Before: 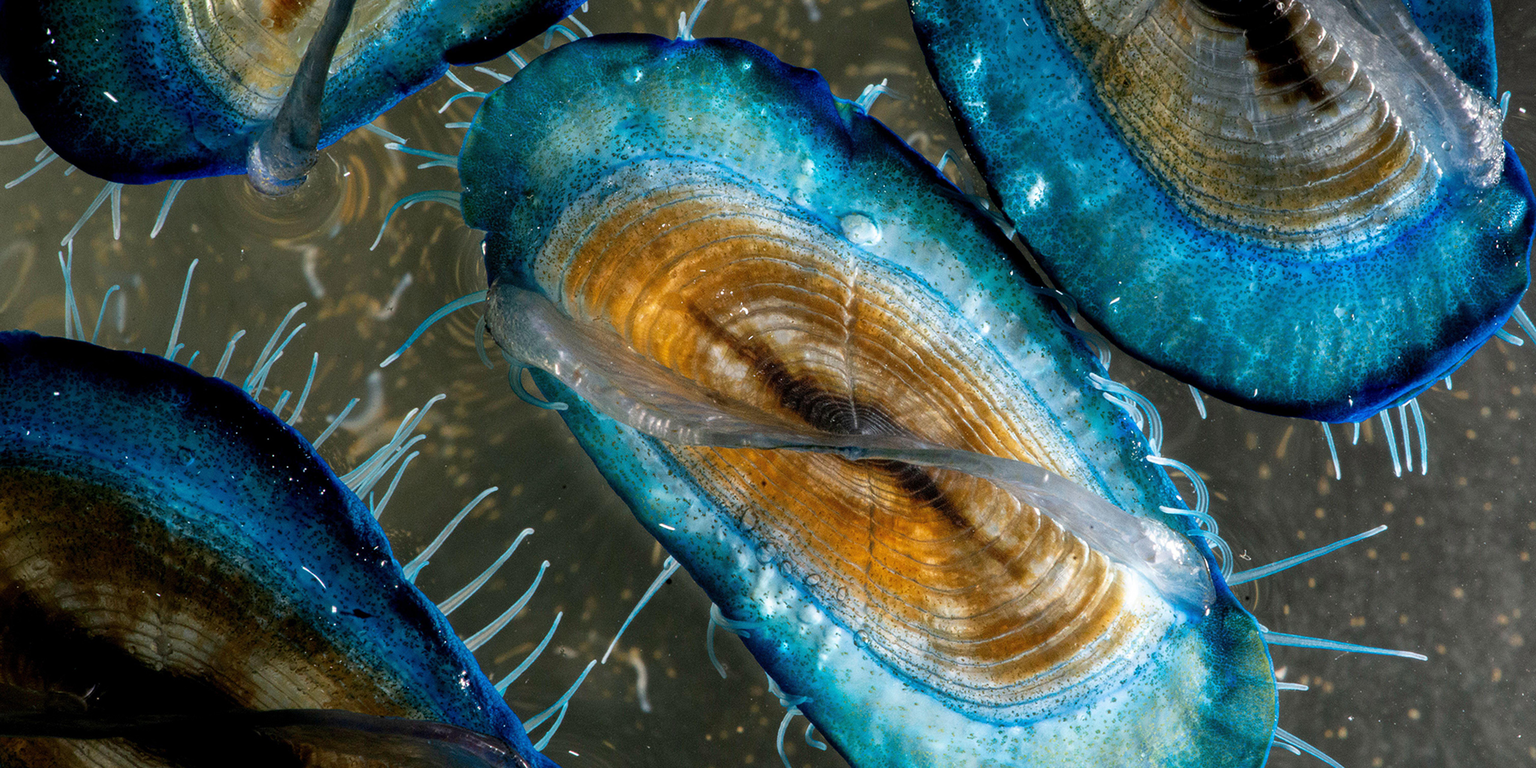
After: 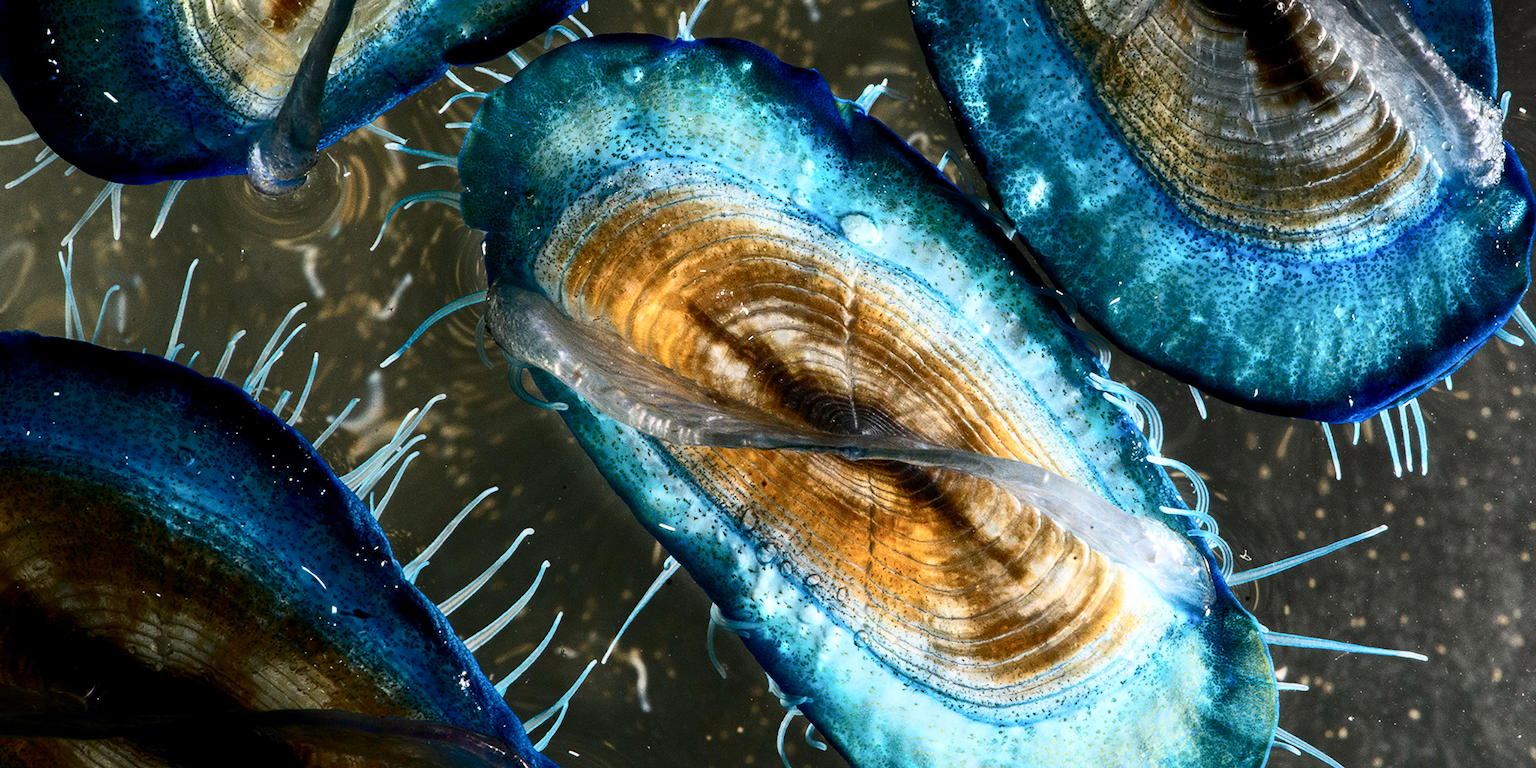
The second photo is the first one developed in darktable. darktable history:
contrast brightness saturation: contrast 0.385, brightness 0.113
